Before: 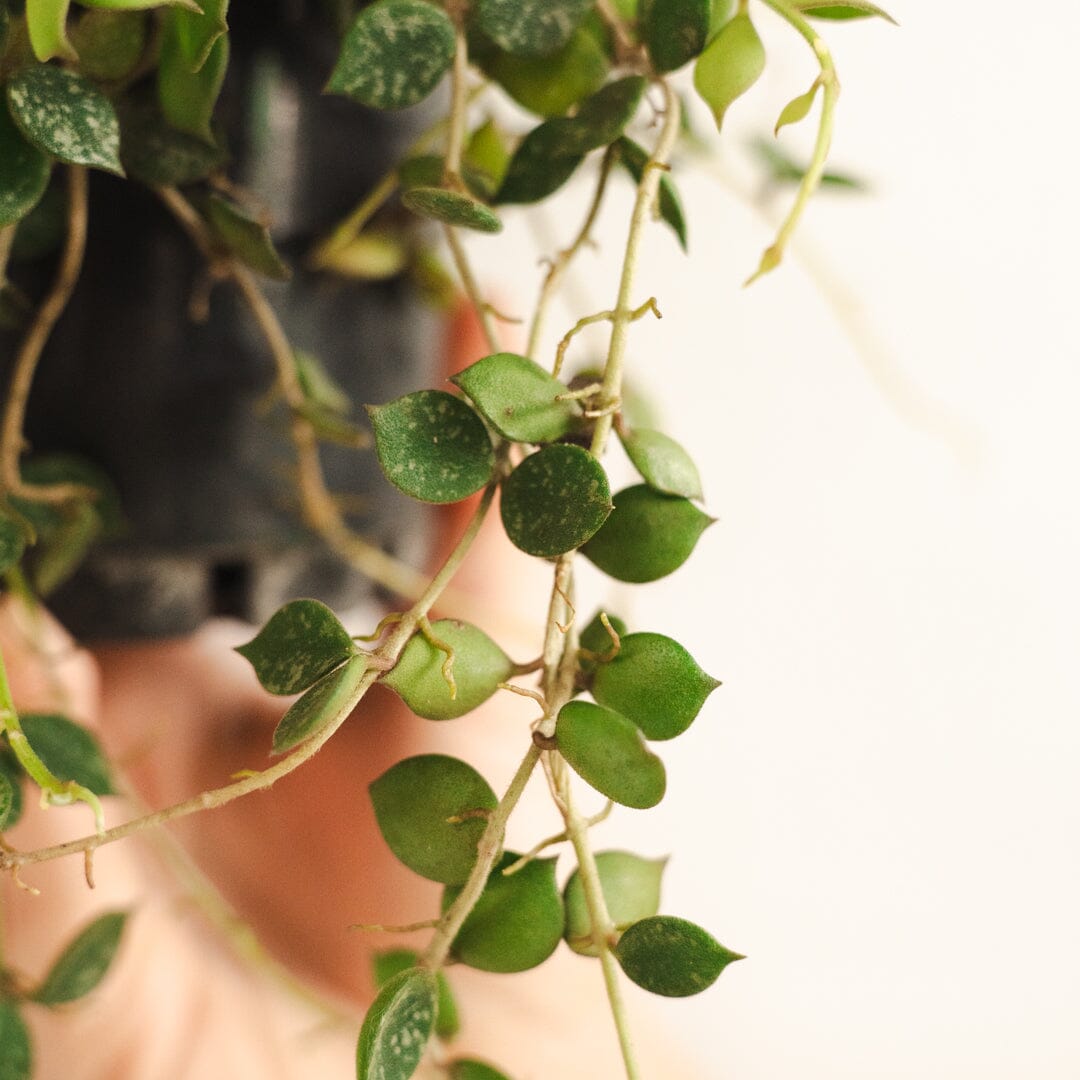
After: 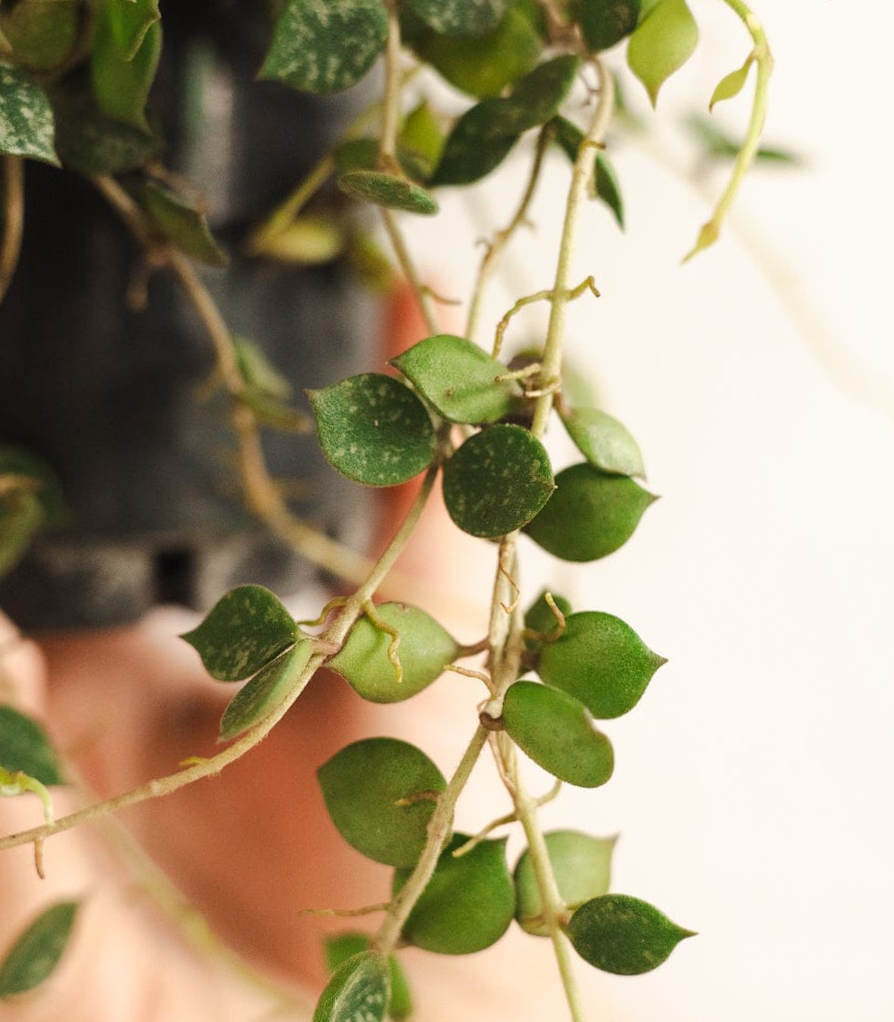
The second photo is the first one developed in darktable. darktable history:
crop and rotate: angle 1.19°, left 4.414%, top 0.787%, right 11.085%, bottom 2.624%
